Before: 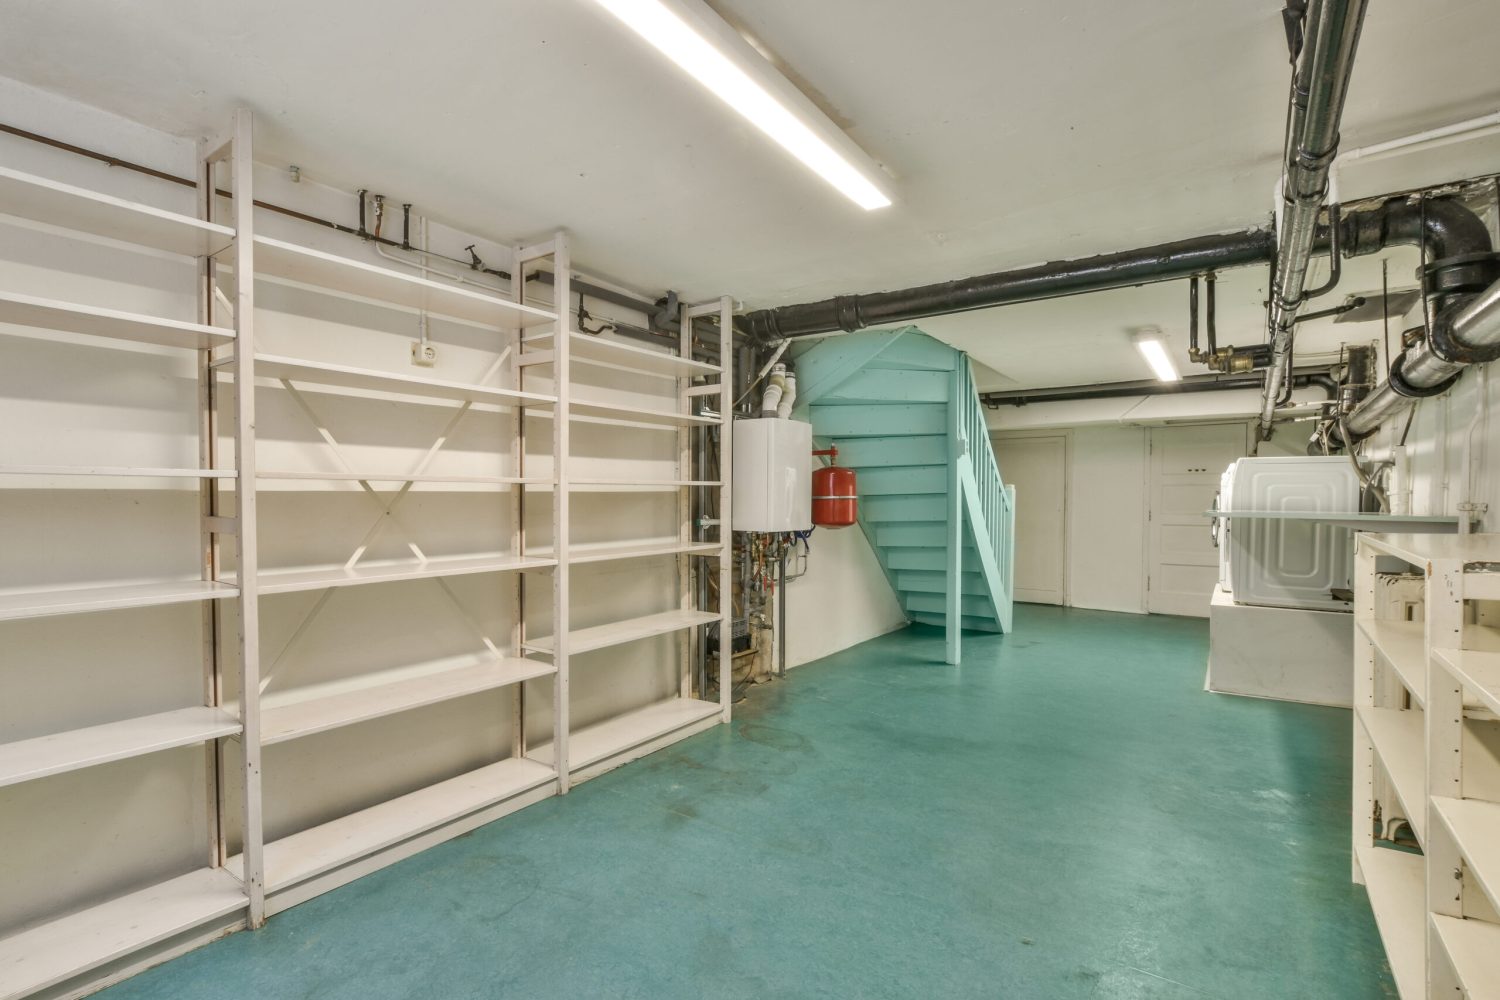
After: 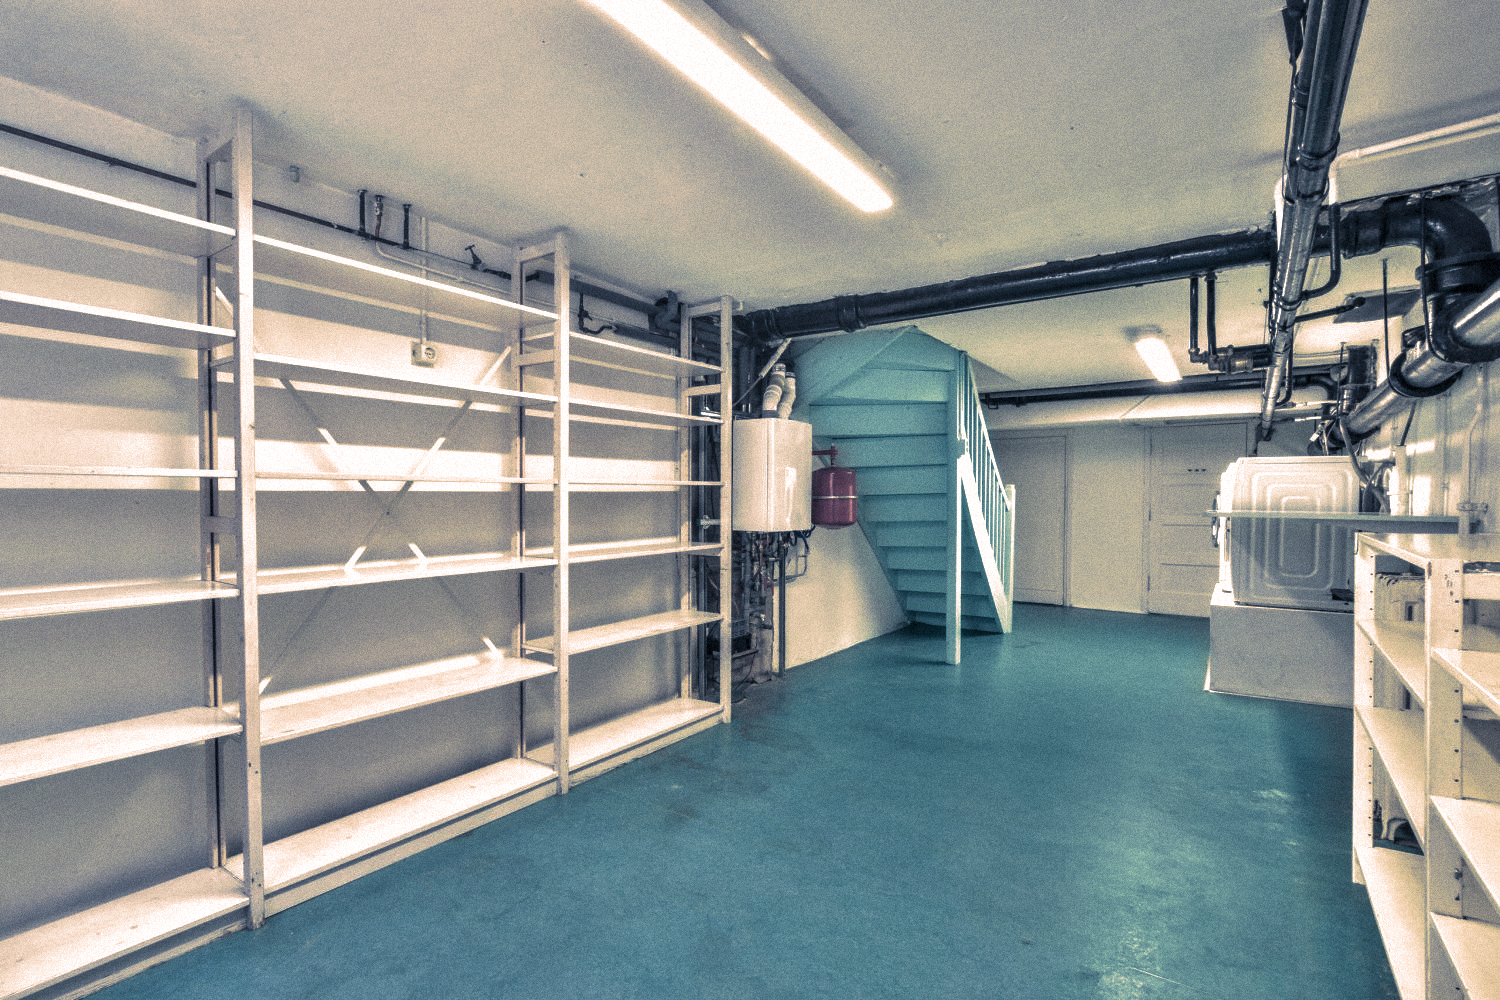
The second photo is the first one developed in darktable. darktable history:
split-toning: shadows › hue 226.8°, shadows › saturation 0.56, highlights › hue 28.8°, balance -40, compress 0%
grain: mid-tones bias 0%
base curve: curves: ch0 [(0, 0) (0.826, 0.587) (1, 1)]
velvia: on, module defaults
tone equalizer: -8 EV 0.001 EV, -7 EV -0.002 EV, -6 EV 0.002 EV, -5 EV -0.03 EV, -4 EV -0.116 EV, -3 EV -0.169 EV, -2 EV 0.24 EV, -1 EV 0.702 EV, +0 EV 0.493 EV
